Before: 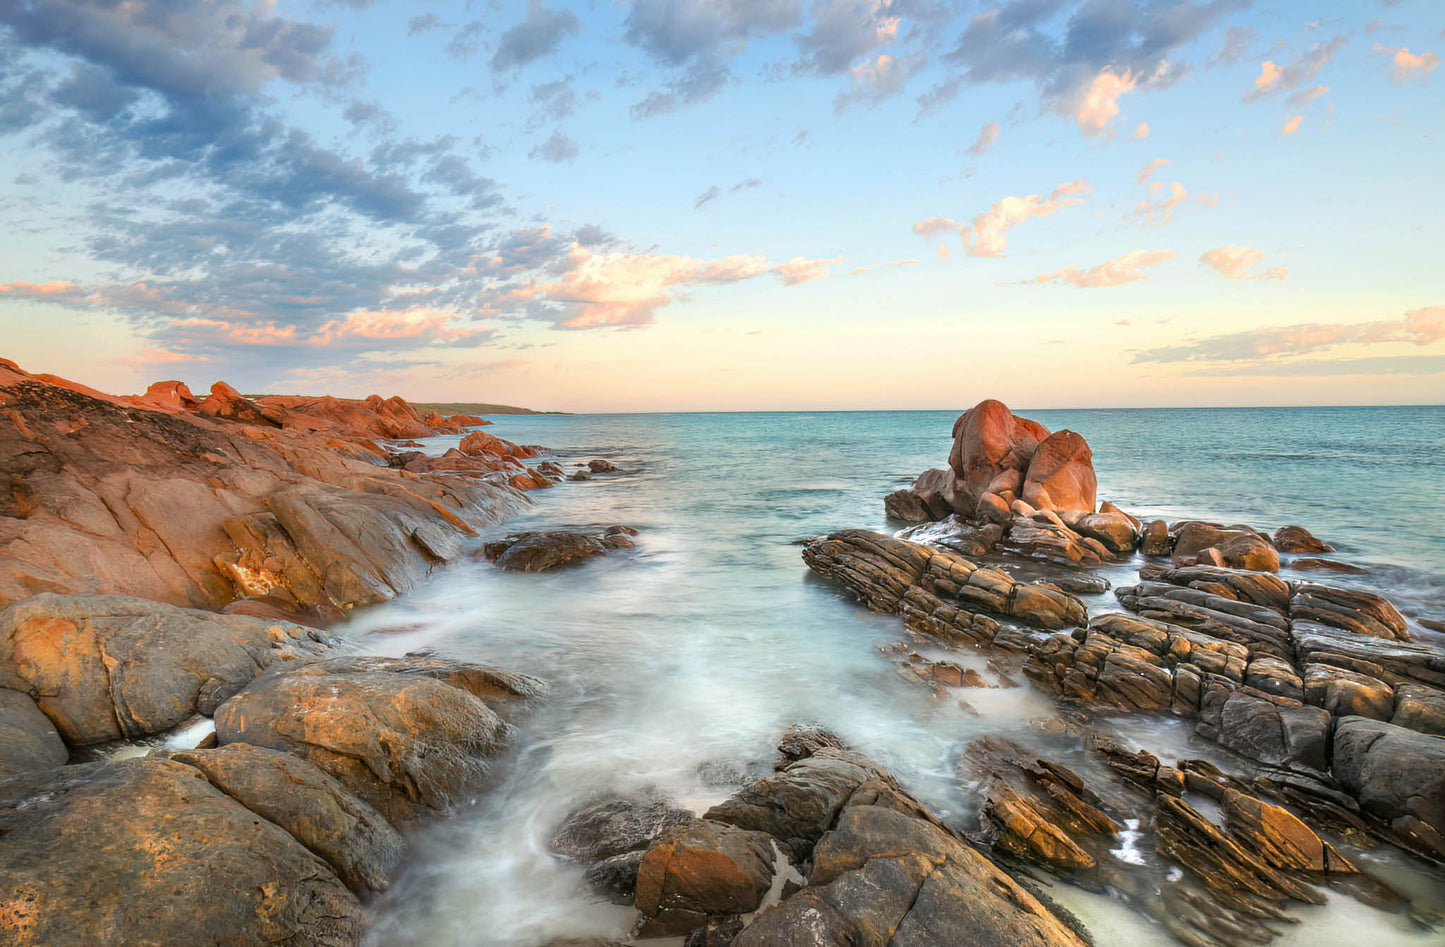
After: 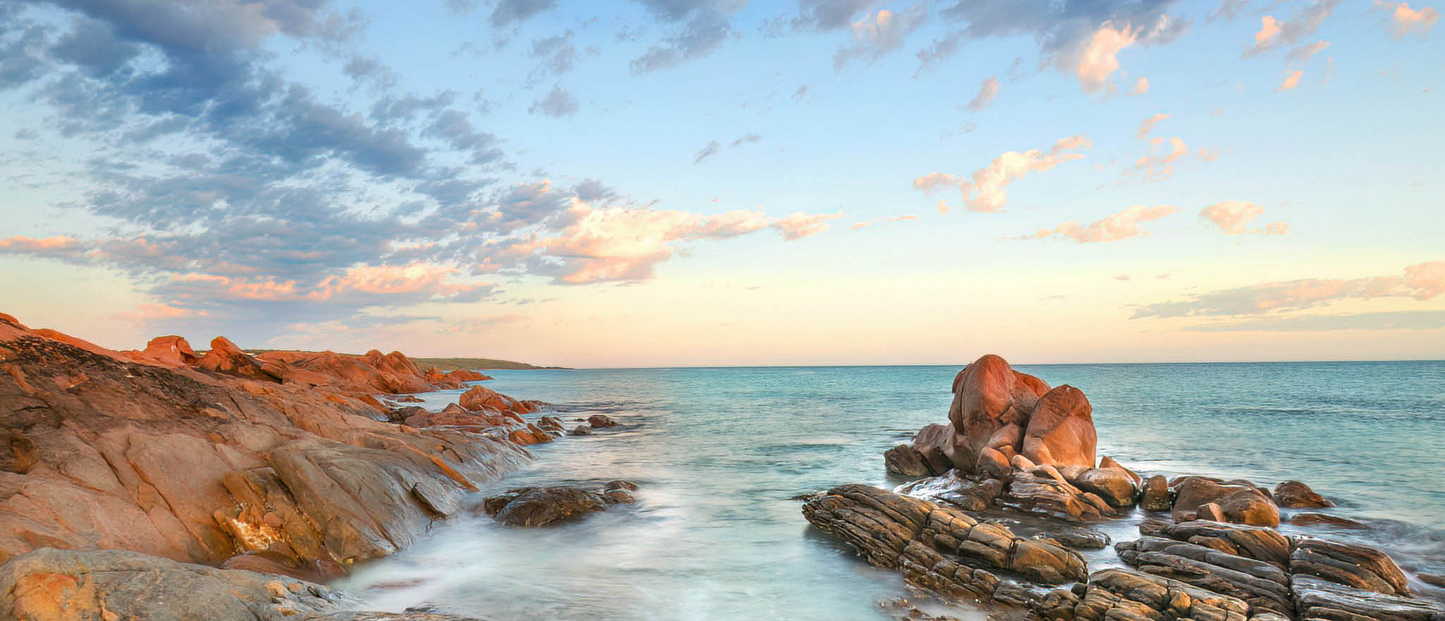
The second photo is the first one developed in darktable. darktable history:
crop and rotate: top 4.813%, bottom 29.509%
